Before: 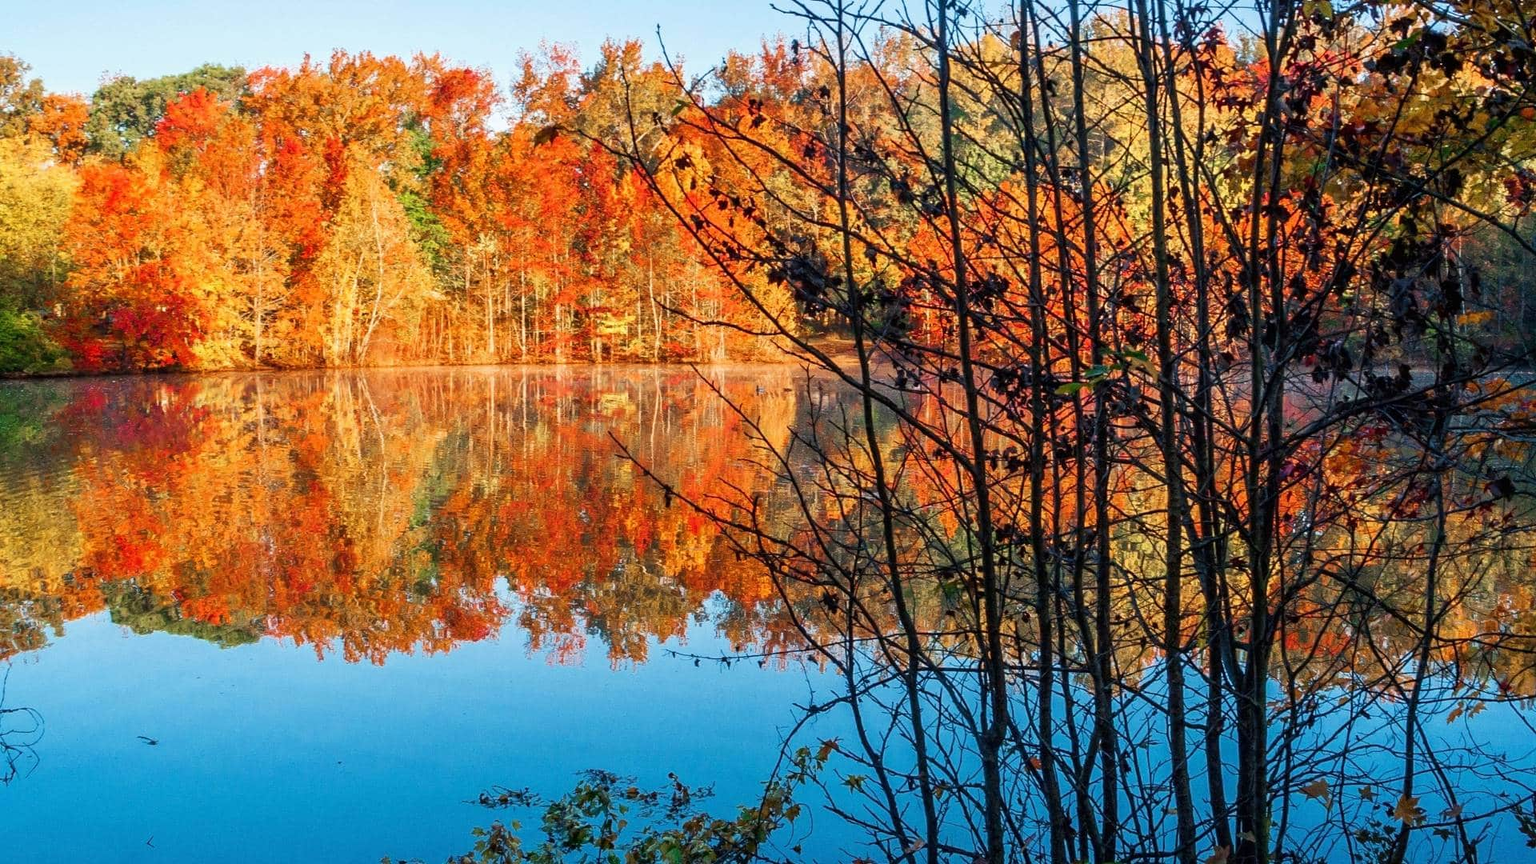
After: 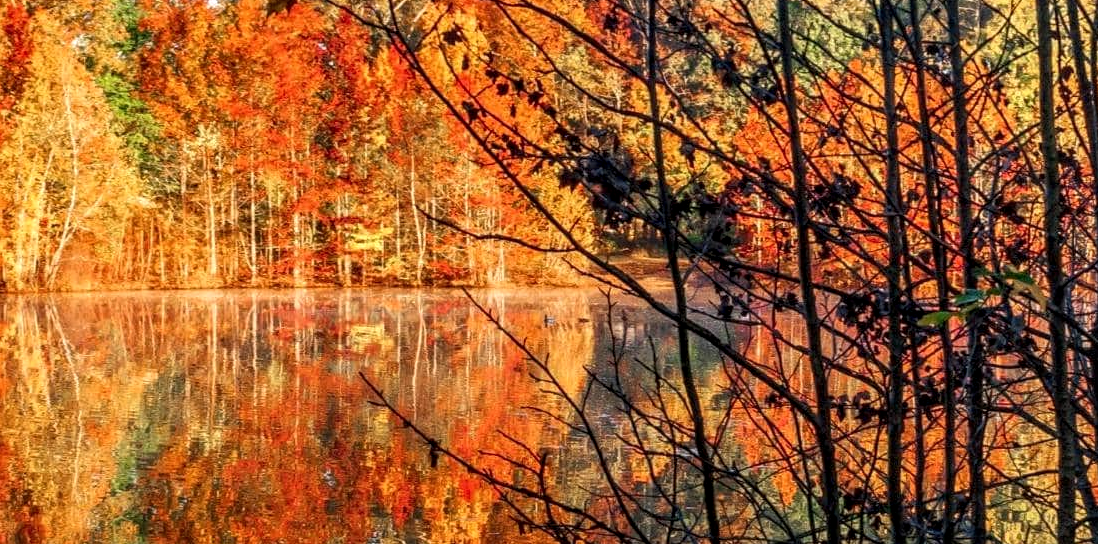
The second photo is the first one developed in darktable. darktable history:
crop: left 20.932%, top 15.471%, right 21.848%, bottom 34.081%
local contrast: detail 130%
